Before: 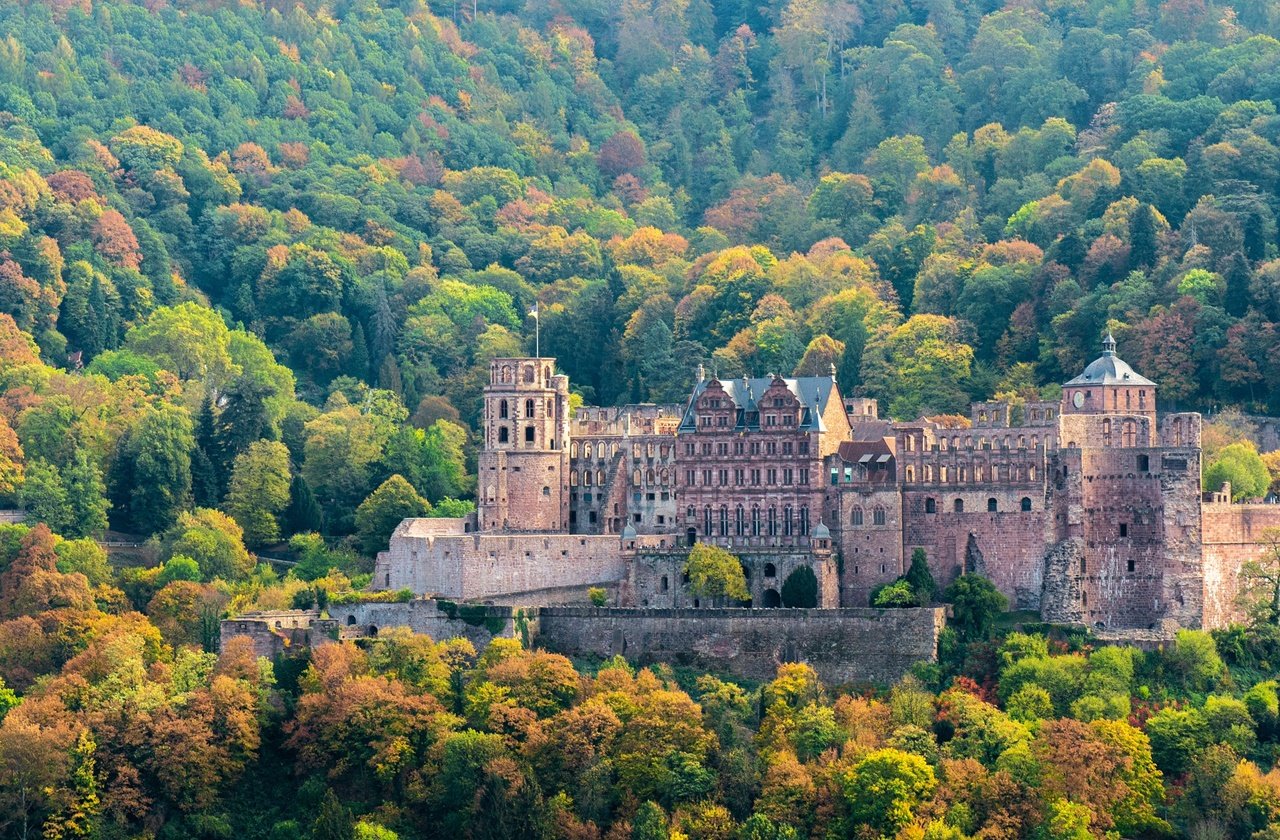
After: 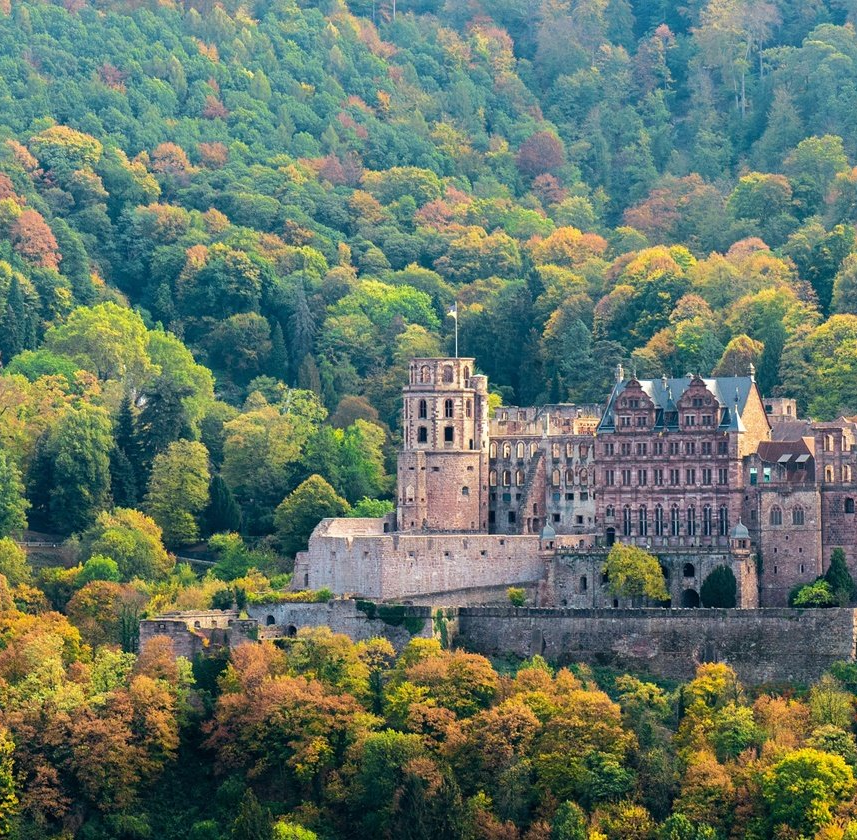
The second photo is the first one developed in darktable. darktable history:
crop and rotate: left 6.352%, right 26.62%
